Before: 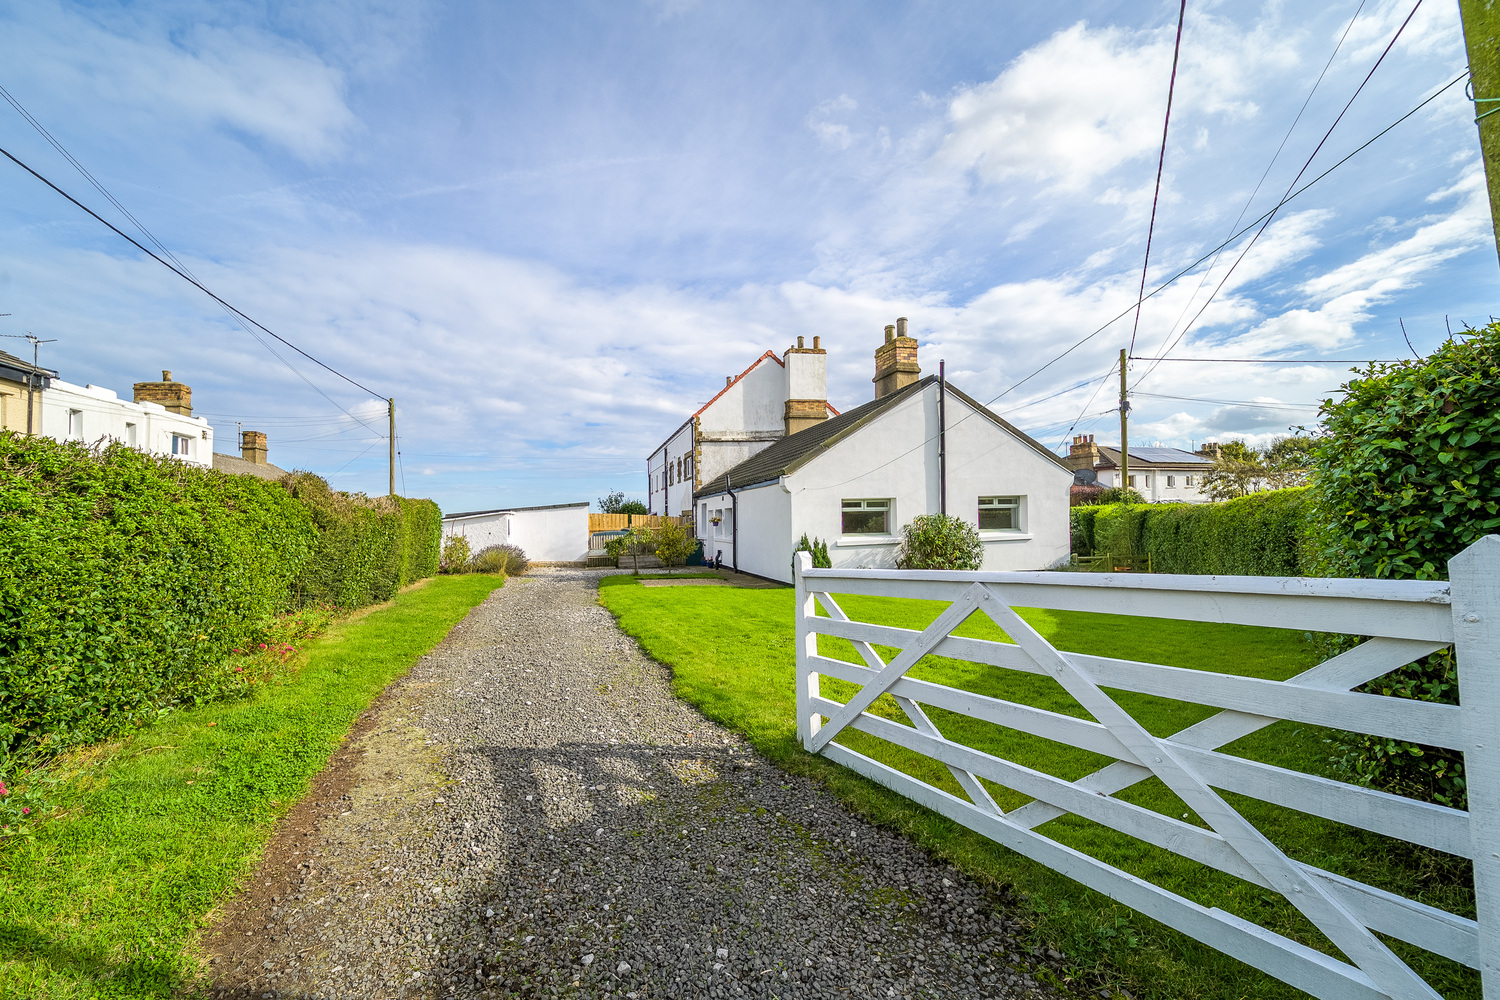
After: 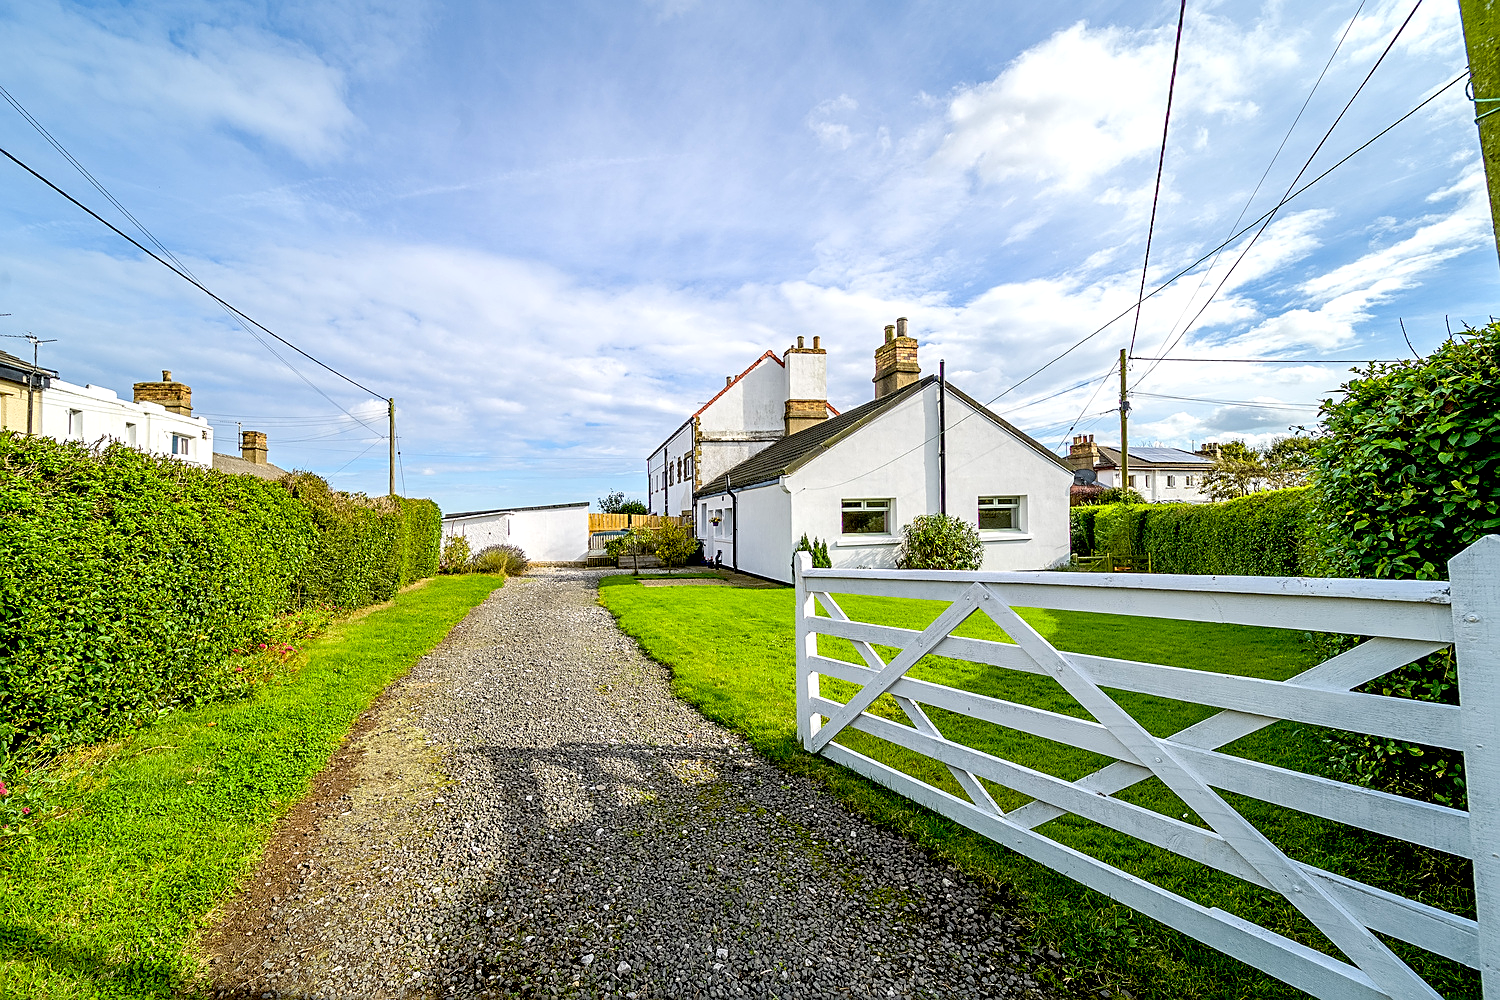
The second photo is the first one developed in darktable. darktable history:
sharpen: on, module defaults
exposure: black level correction 0.026, exposure 0.186 EV, compensate exposure bias true, compensate highlight preservation false
